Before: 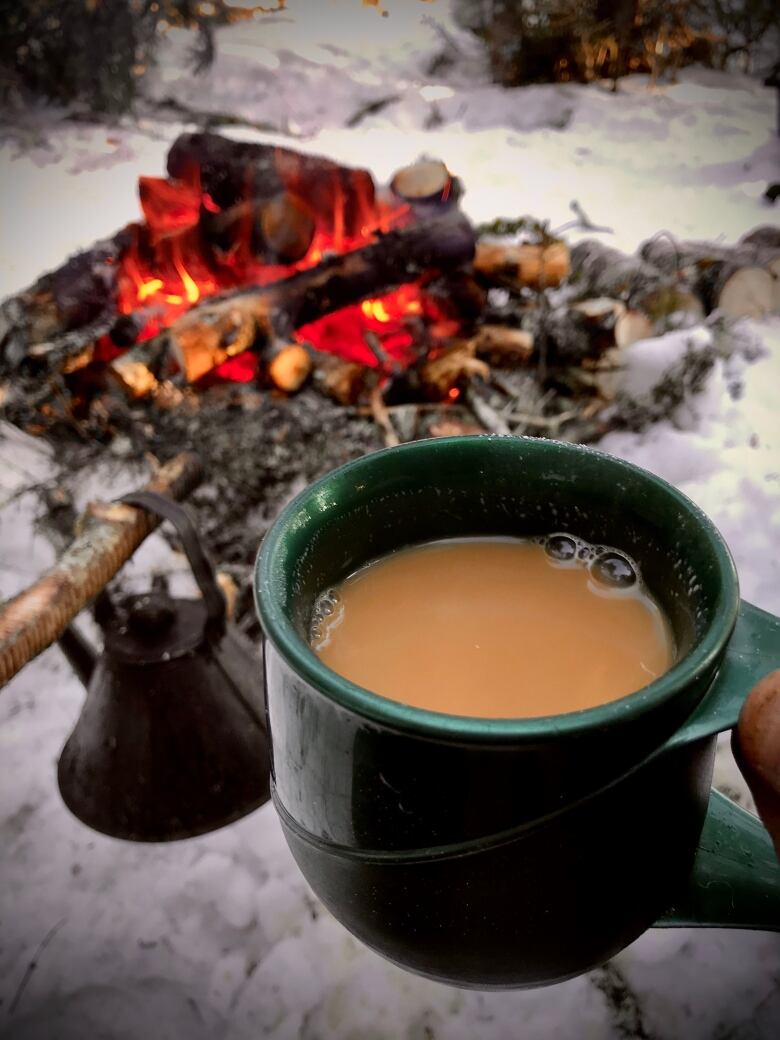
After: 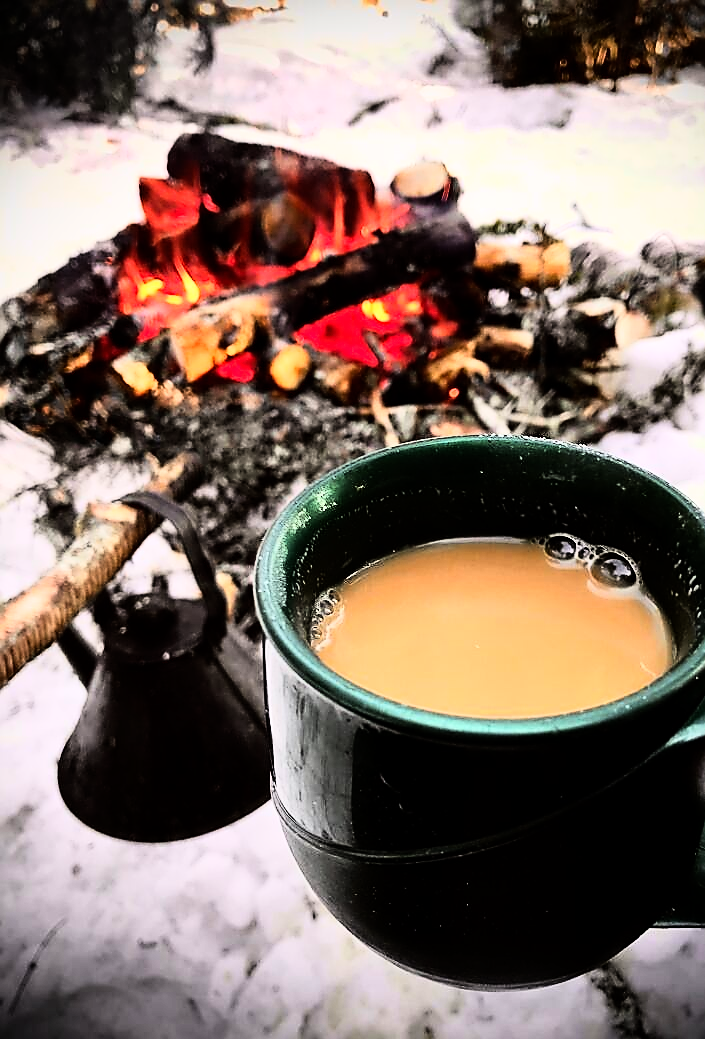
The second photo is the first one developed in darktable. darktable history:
crop: right 9.509%, bottom 0.031%
sharpen: radius 1.4, amount 1.25, threshold 0.7
rgb curve: curves: ch0 [(0, 0) (0.21, 0.15) (0.24, 0.21) (0.5, 0.75) (0.75, 0.96) (0.89, 0.99) (1, 1)]; ch1 [(0, 0.02) (0.21, 0.13) (0.25, 0.2) (0.5, 0.67) (0.75, 0.9) (0.89, 0.97) (1, 1)]; ch2 [(0, 0.02) (0.21, 0.13) (0.25, 0.2) (0.5, 0.67) (0.75, 0.9) (0.89, 0.97) (1, 1)], compensate middle gray true
